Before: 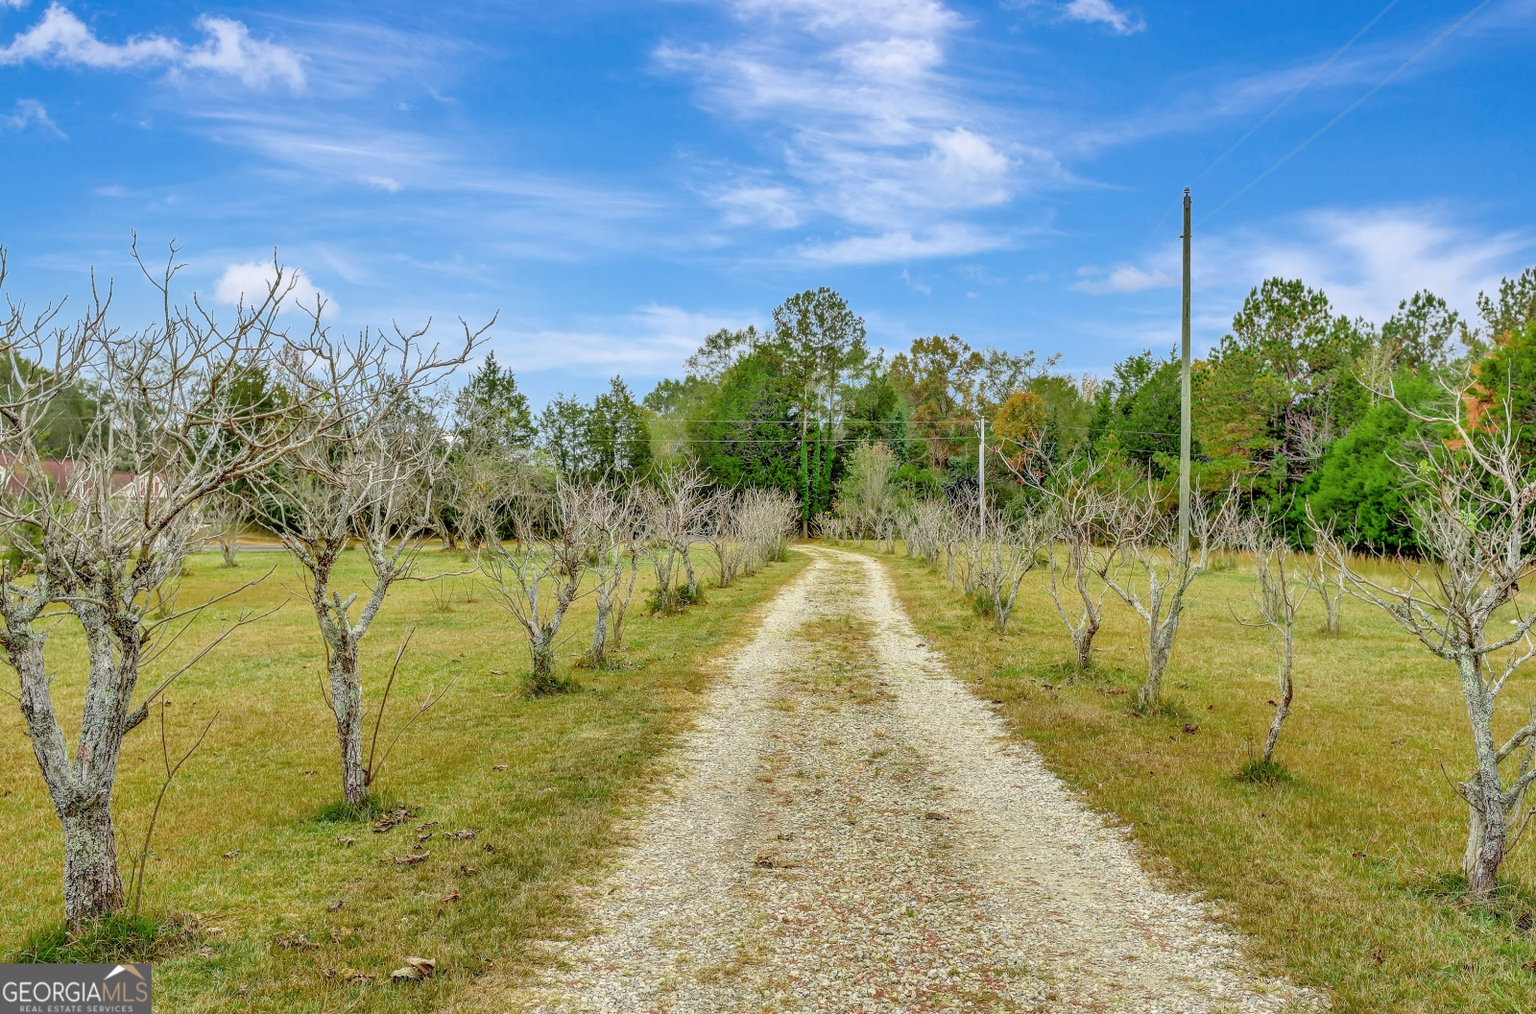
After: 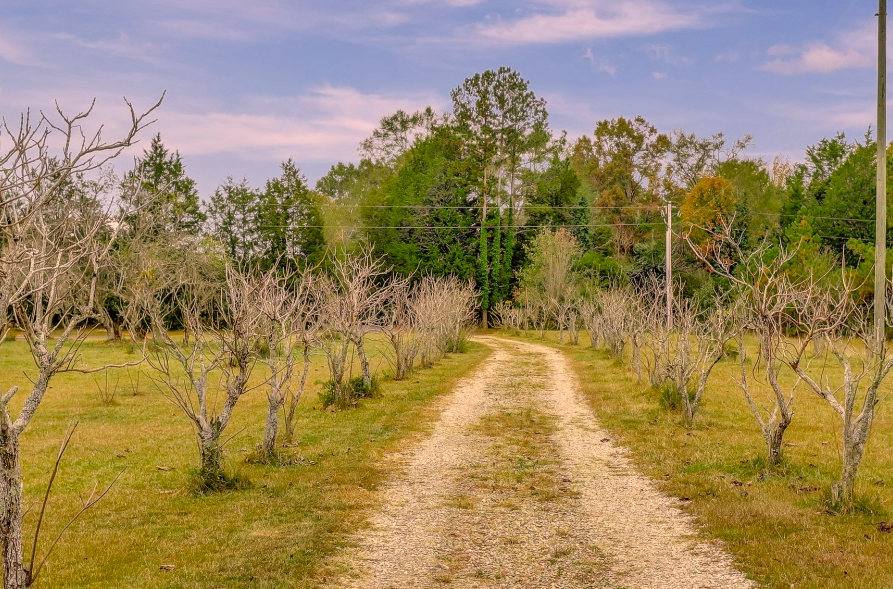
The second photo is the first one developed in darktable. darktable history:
color correction: highlights a* 17.88, highlights b* 18.79
base curve: curves: ch0 [(0, 0) (0.74, 0.67) (1, 1)]
crop and rotate: left 22.13%, top 22.054%, right 22.026%, bottom 22.102%
